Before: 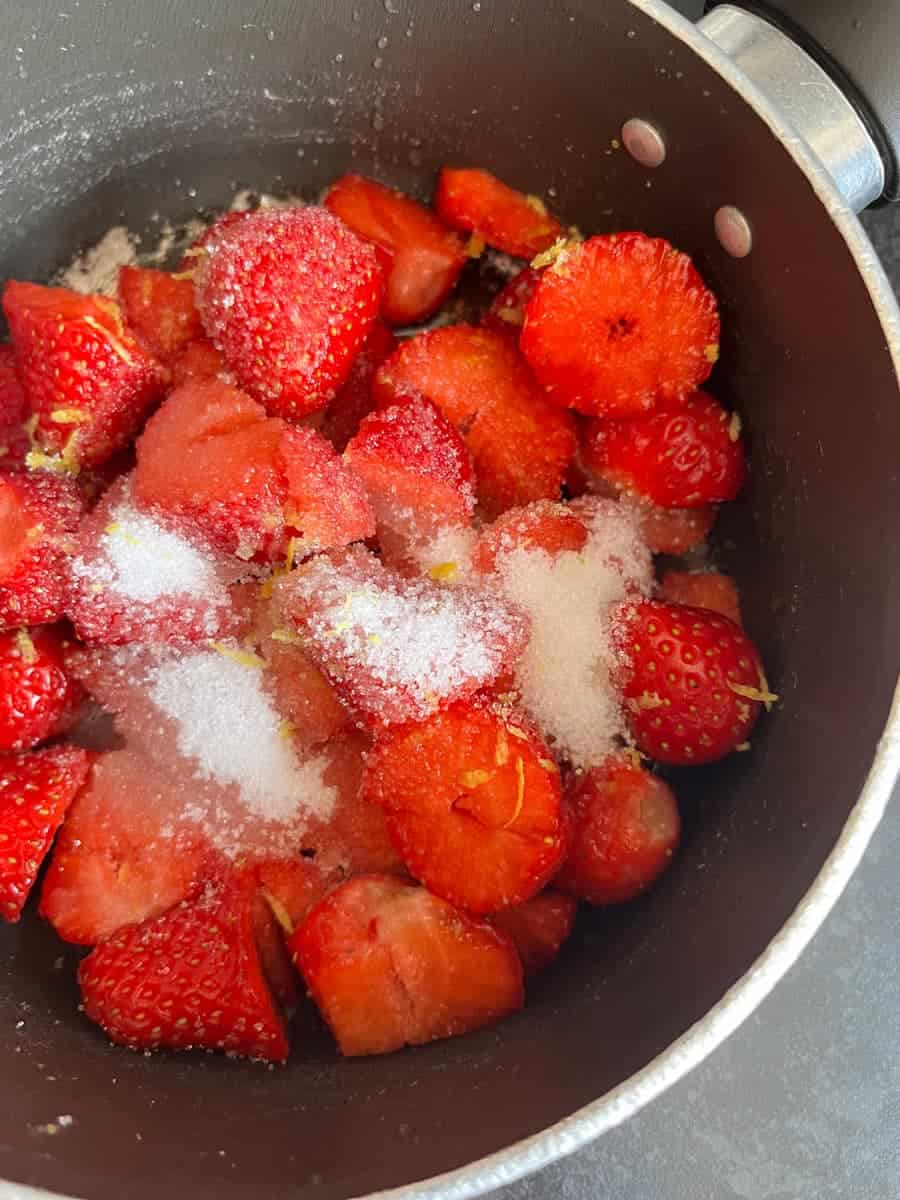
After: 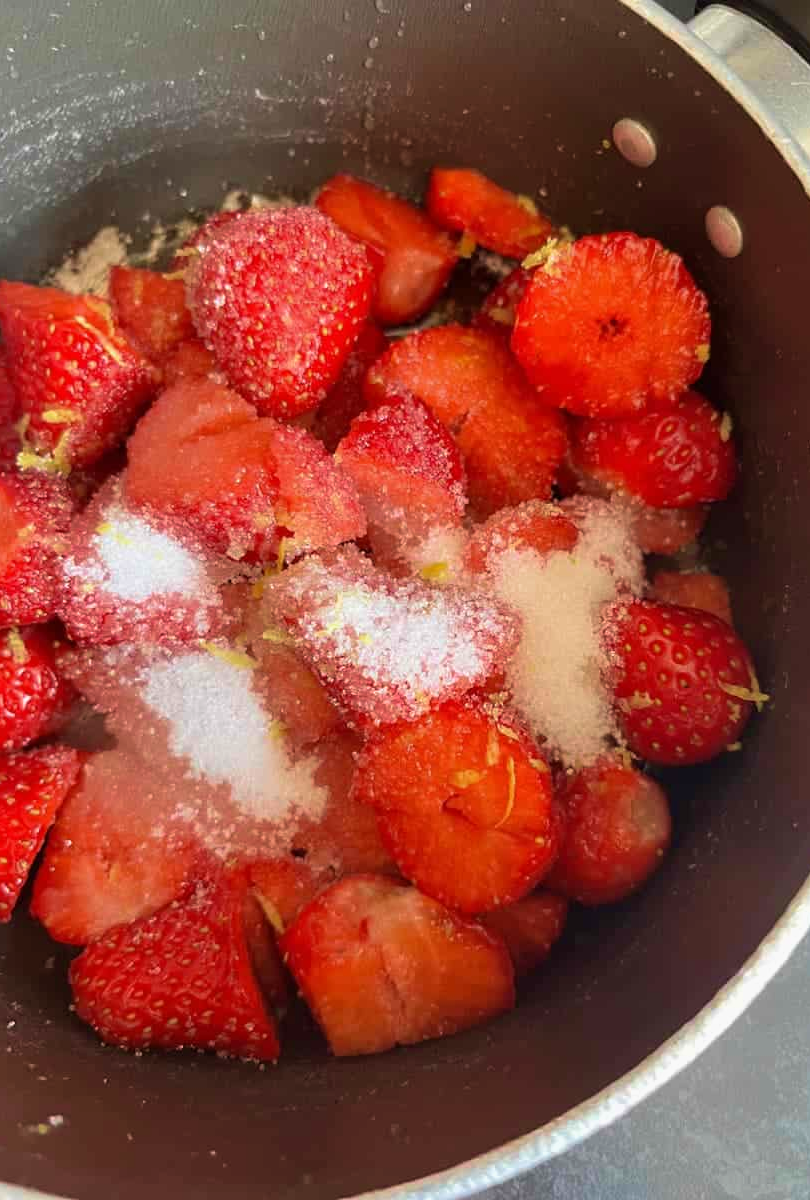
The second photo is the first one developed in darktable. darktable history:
exposure: exposure -0.072 EV, compensate highlight preservation false
velvia: strength 45%
crop and rotate: left 1.088%, right 8.807%
